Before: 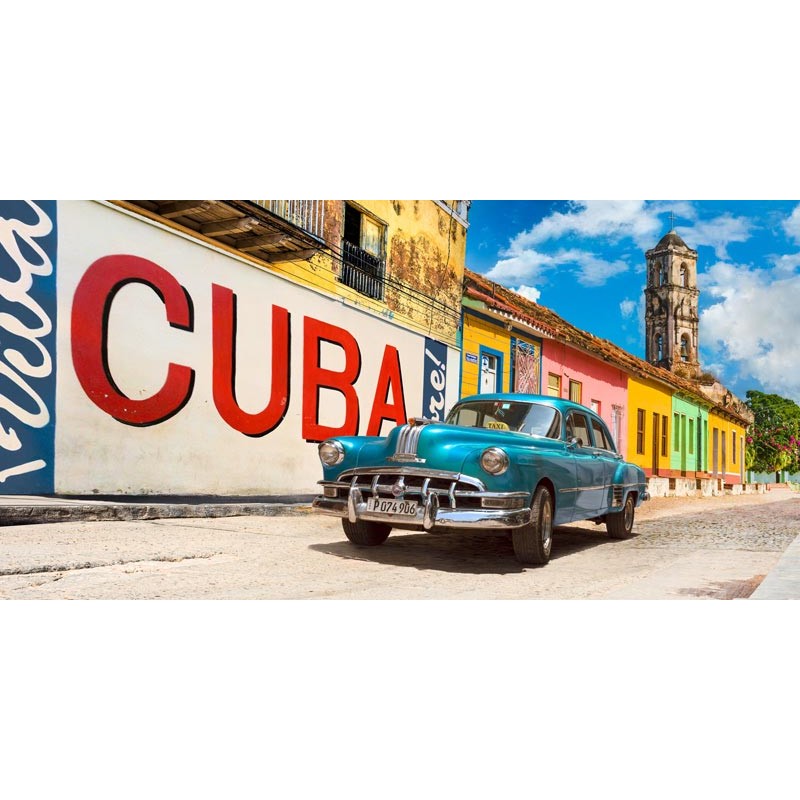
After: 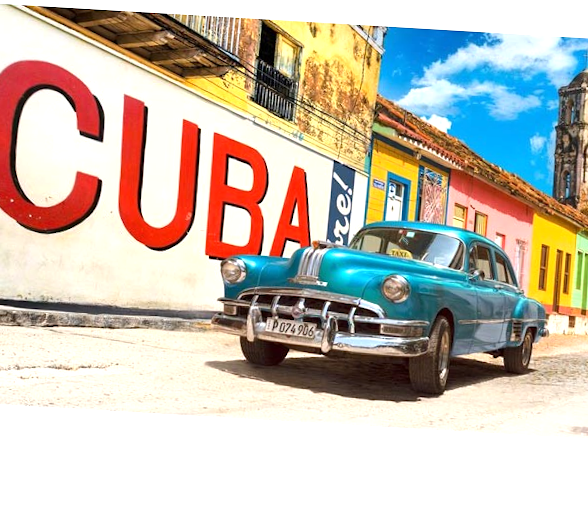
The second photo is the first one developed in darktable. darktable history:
crop and rotate: angle -3.37°, left 9.79%, top 20.73%, right 12.42%, bottom 11.82%
exposure: exposure 0.493 EV, compensate highlight preservation false
